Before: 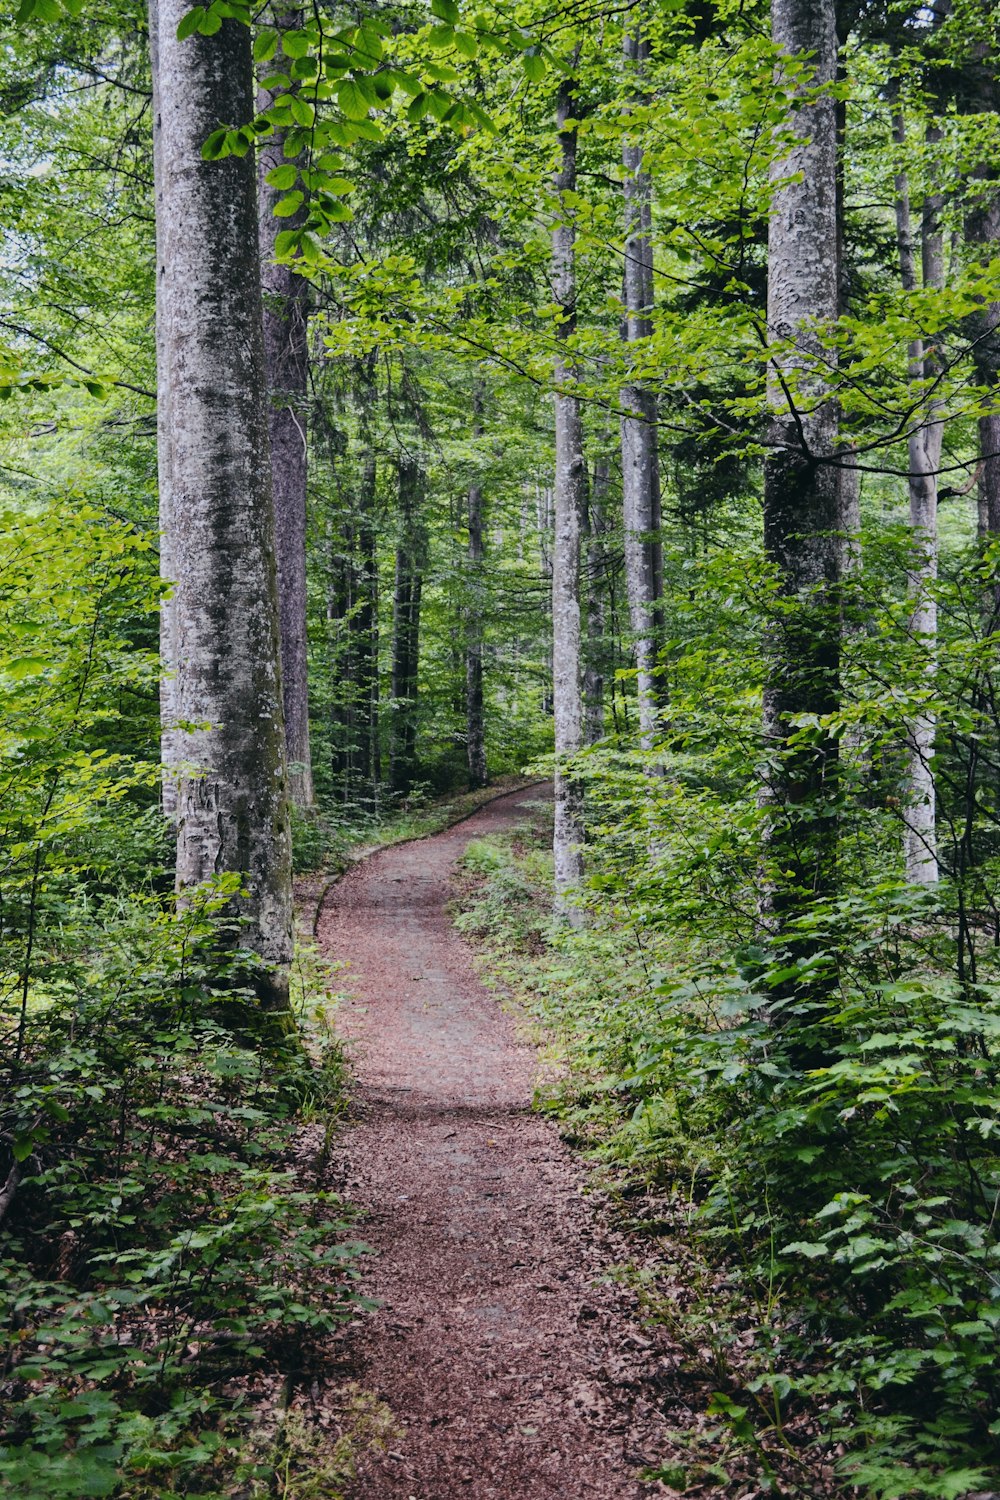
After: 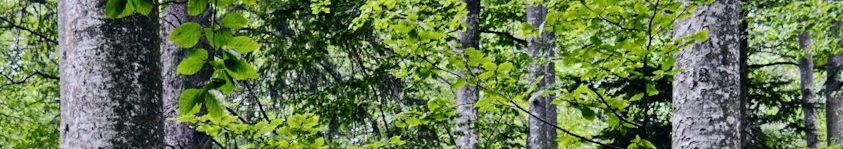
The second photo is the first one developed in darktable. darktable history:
contrast brightness saturation: contrast 0.08, saturation 0.02
crop and rotate: left 9.644%, top 9.491%, right 6.021%, bottom 80.509%
local contrast: mode bilateral grid, contrast 100, coarseness 100, detail 165%, midtone range 0.2
